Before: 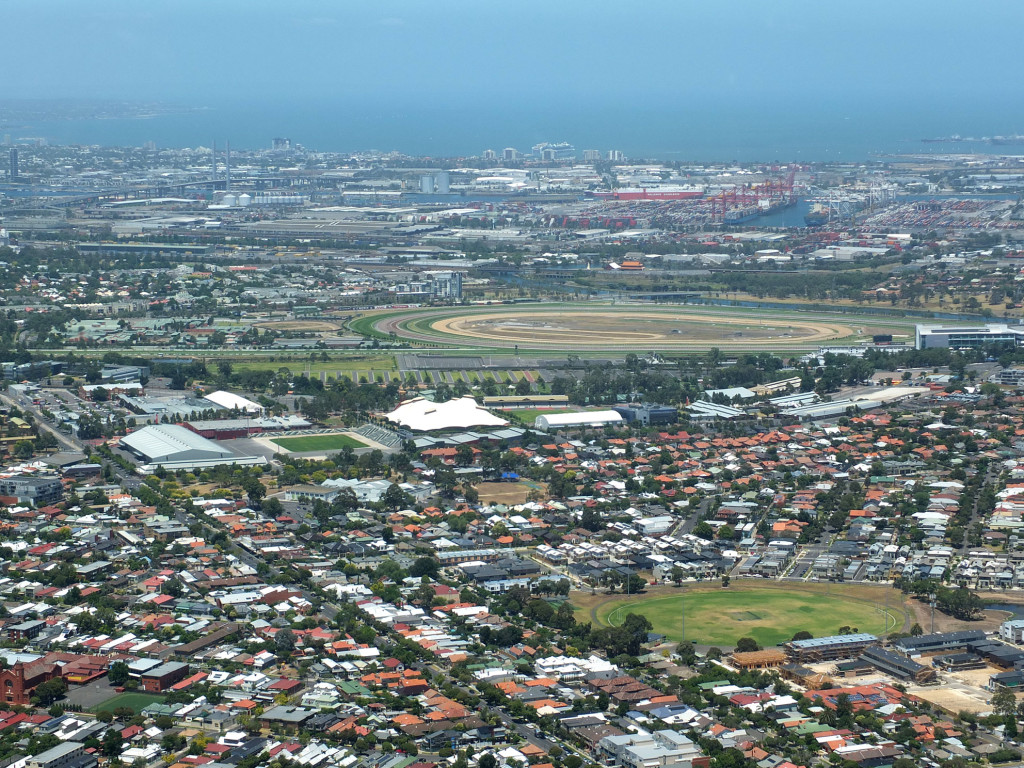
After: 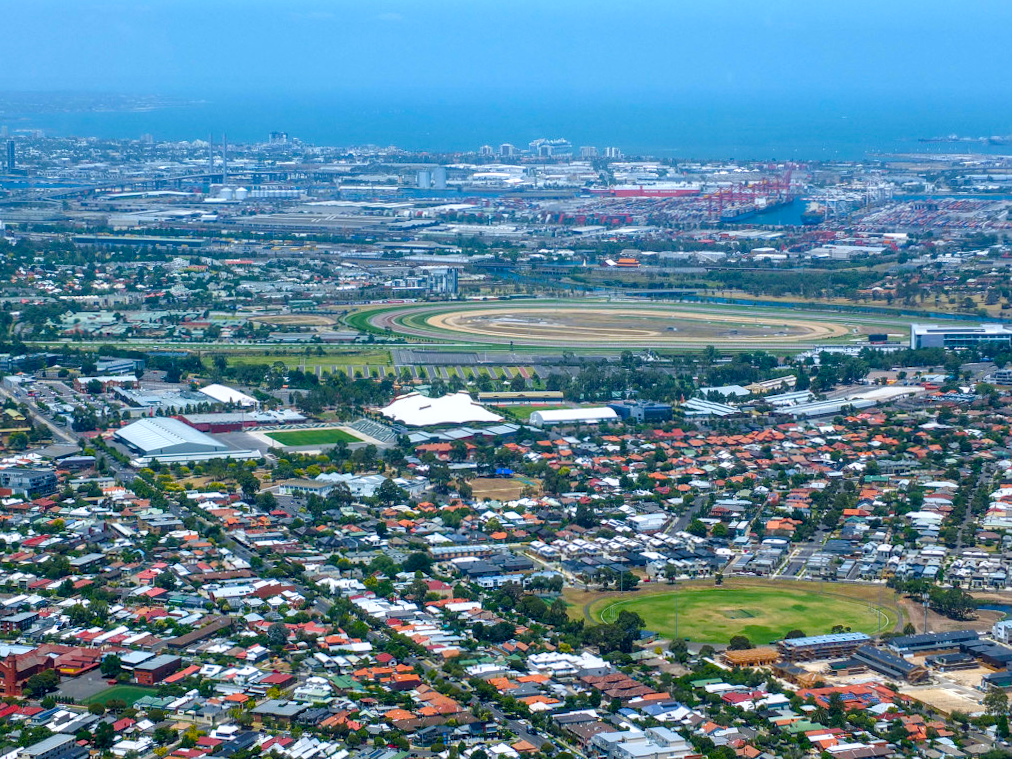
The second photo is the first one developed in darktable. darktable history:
crop and rotate: angle -0.5°
local contrast: on, module defaults
color calibration: illuminant as shot in camera, x 0.358, y 0.373, temperature 4628.91 K
color balance rgb: perceptual saturation grading › global saturation 20%, perceptual saturation grading › highlights -25%, perceptual saturation grading › shadows 50.52%, global vibrance 40.24%
